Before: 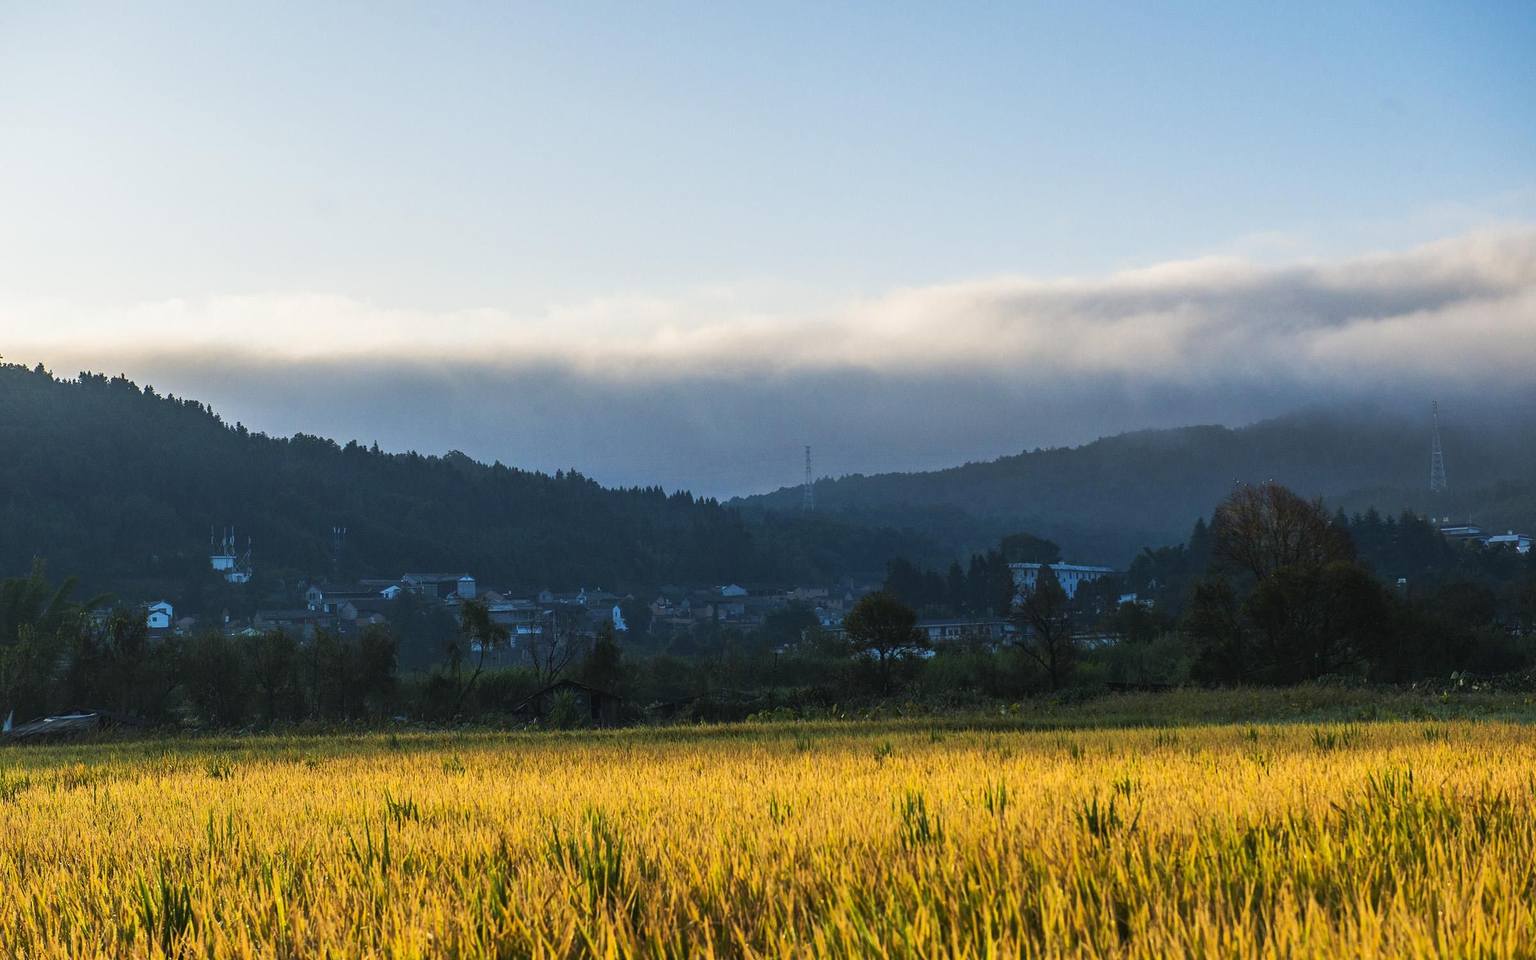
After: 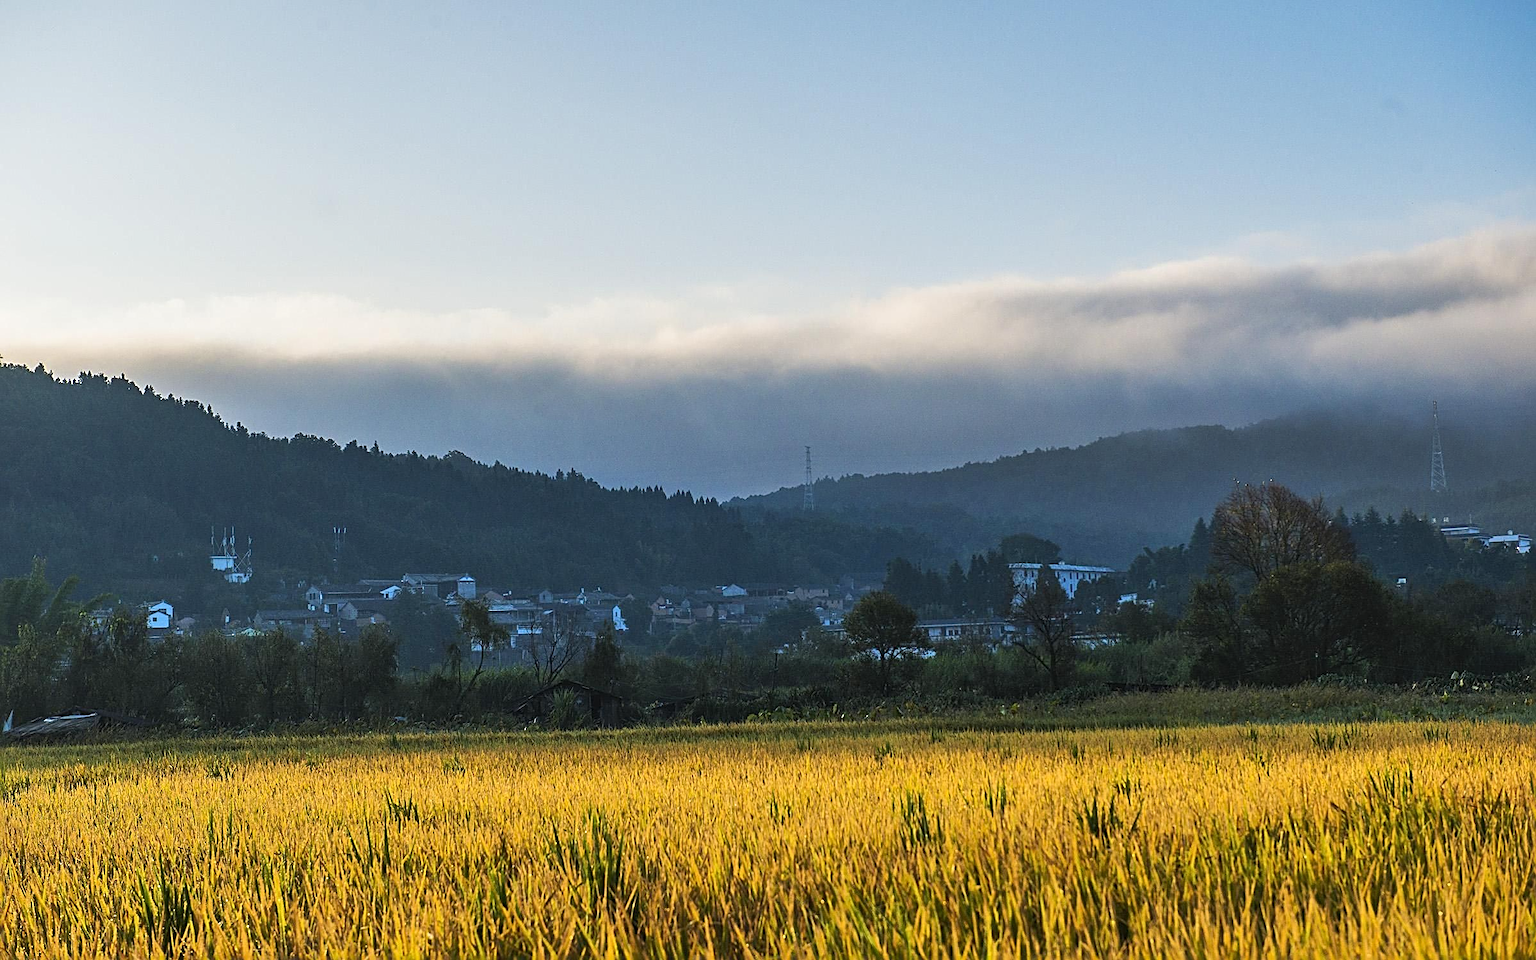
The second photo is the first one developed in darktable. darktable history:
shadows and highlights: shadows 52.36, highlights -28.72, soften with gaussian
levels: mode automatic
sharpen: radius 2.573, amount 0.694
